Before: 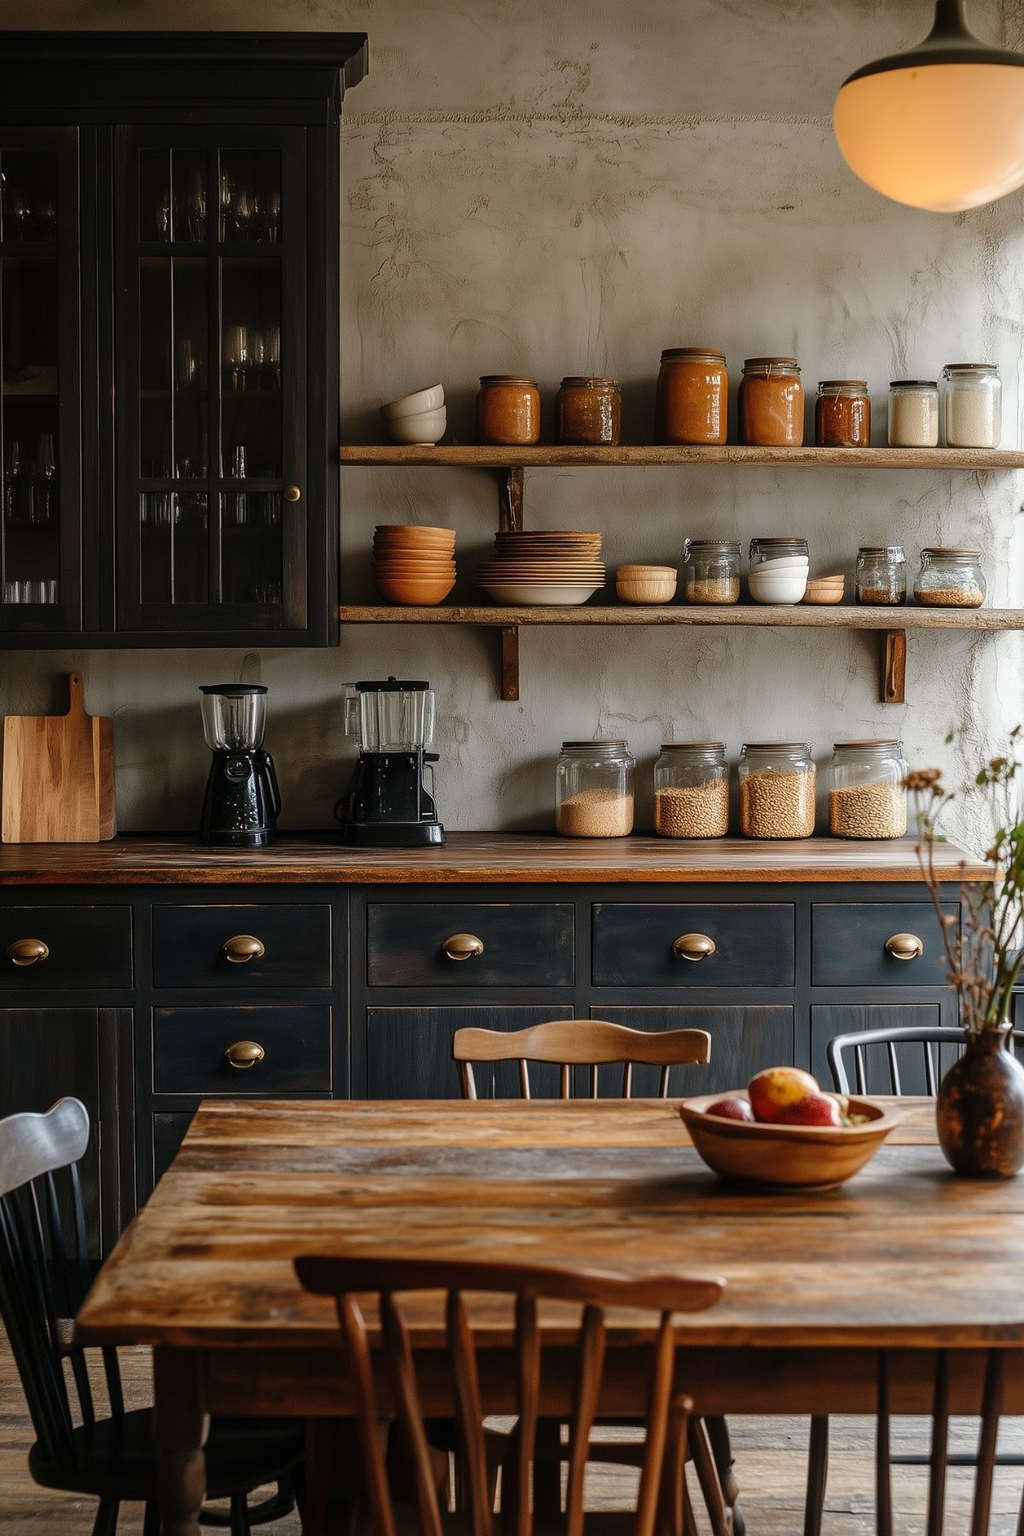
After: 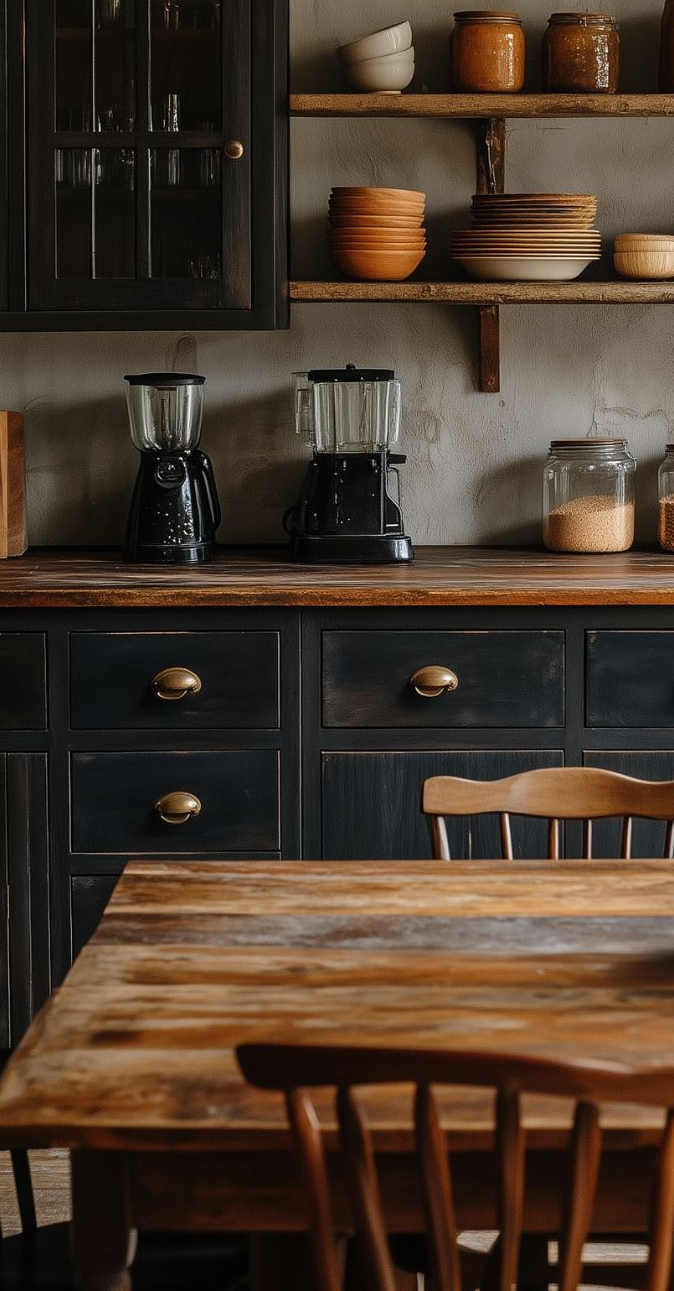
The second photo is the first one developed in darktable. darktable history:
crop: left 9.118%, top 23.859%, right 34.699%, bottom 4.412%
